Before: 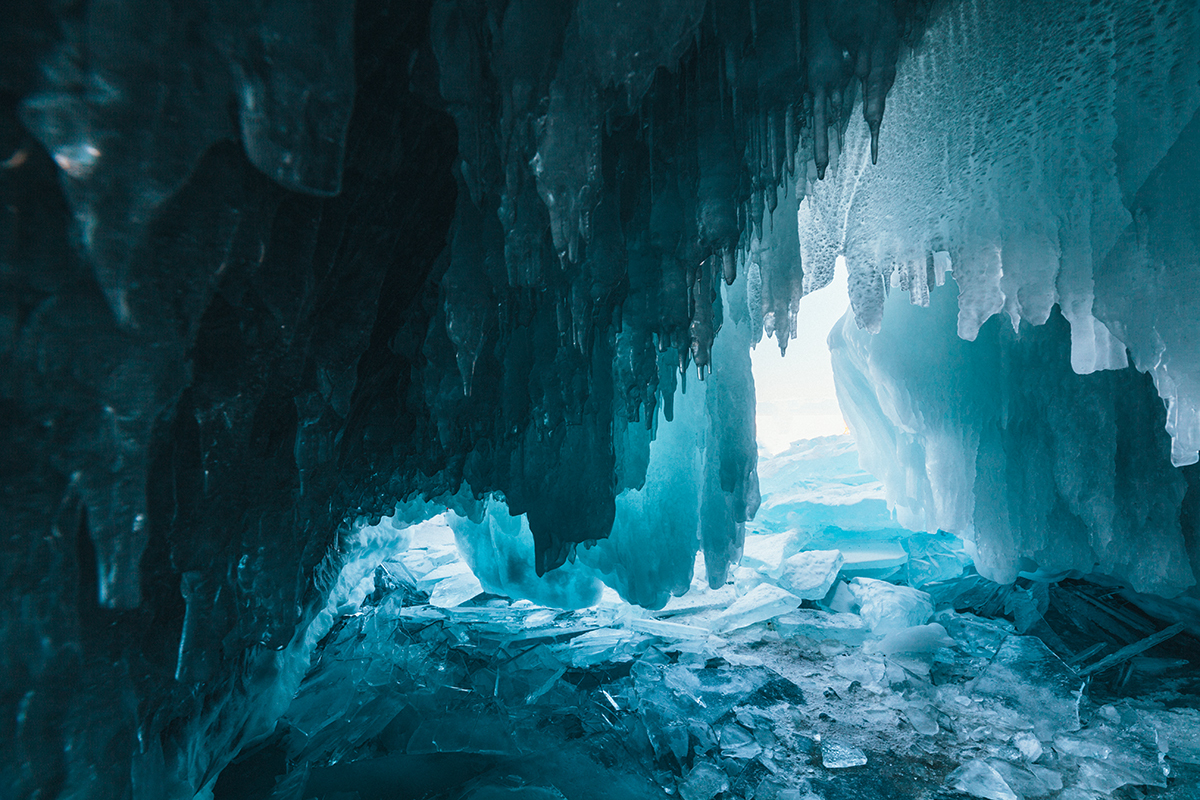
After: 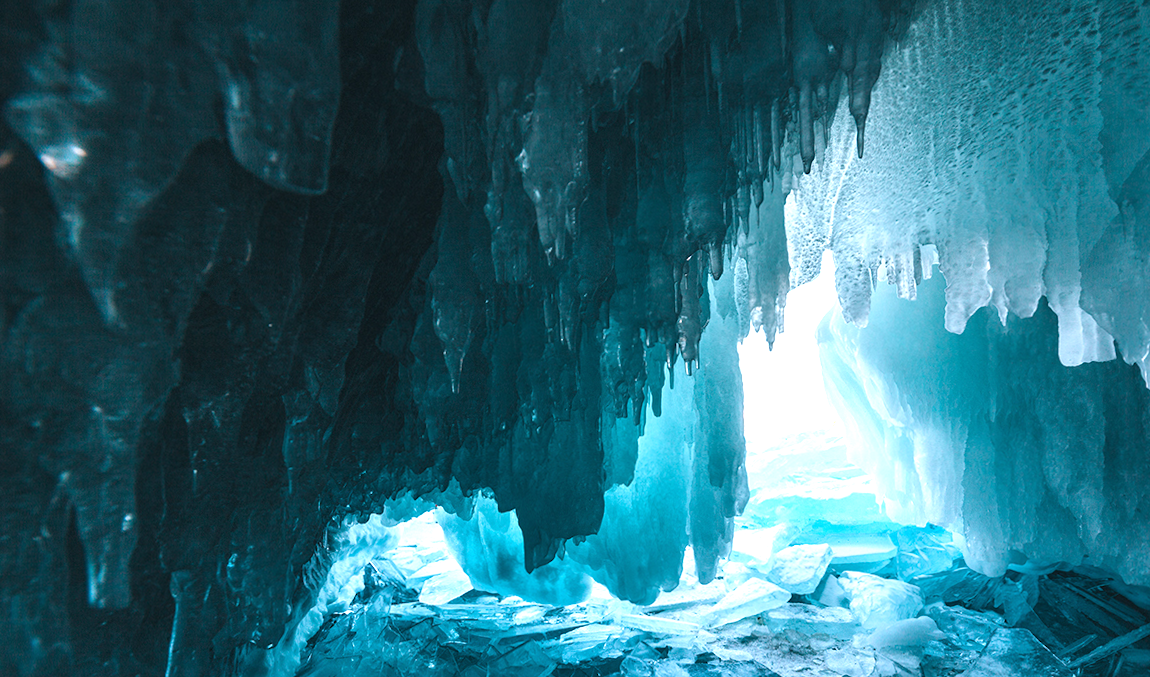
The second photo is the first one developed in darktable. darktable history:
crop and rotate: angle 0.462°, left 0.442%, right 2.555%, bottom 14.289%
exposure: black level correction 0, exposure 0.697 EV, compensate highlight preservation false
